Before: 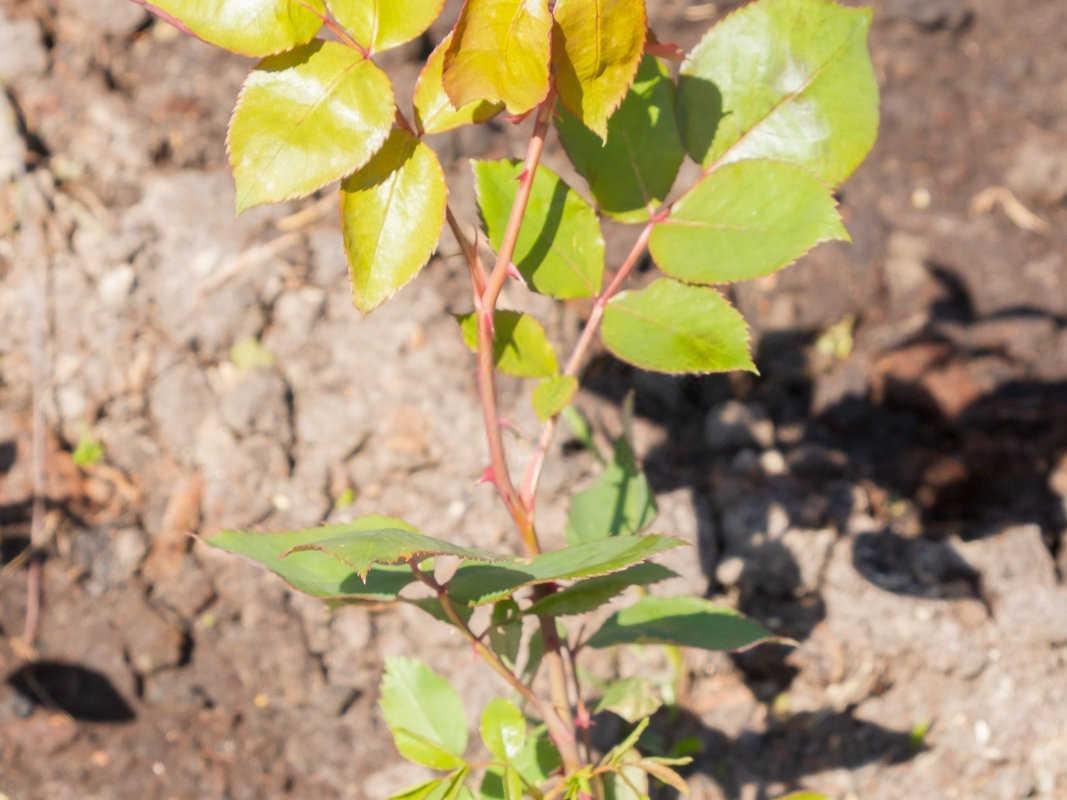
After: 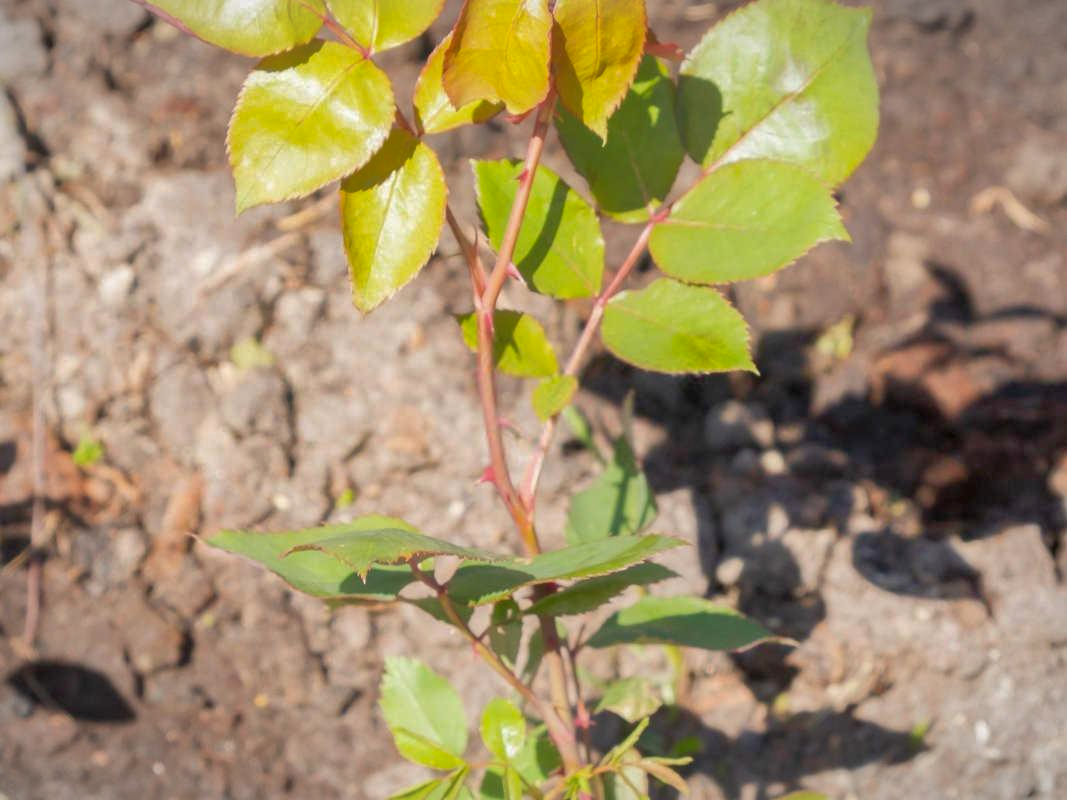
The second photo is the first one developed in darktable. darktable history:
vignetting: fall-off start 100%, brightness -0.282, width/height ratio 1.31
shadows and highlights: on, module defaults
